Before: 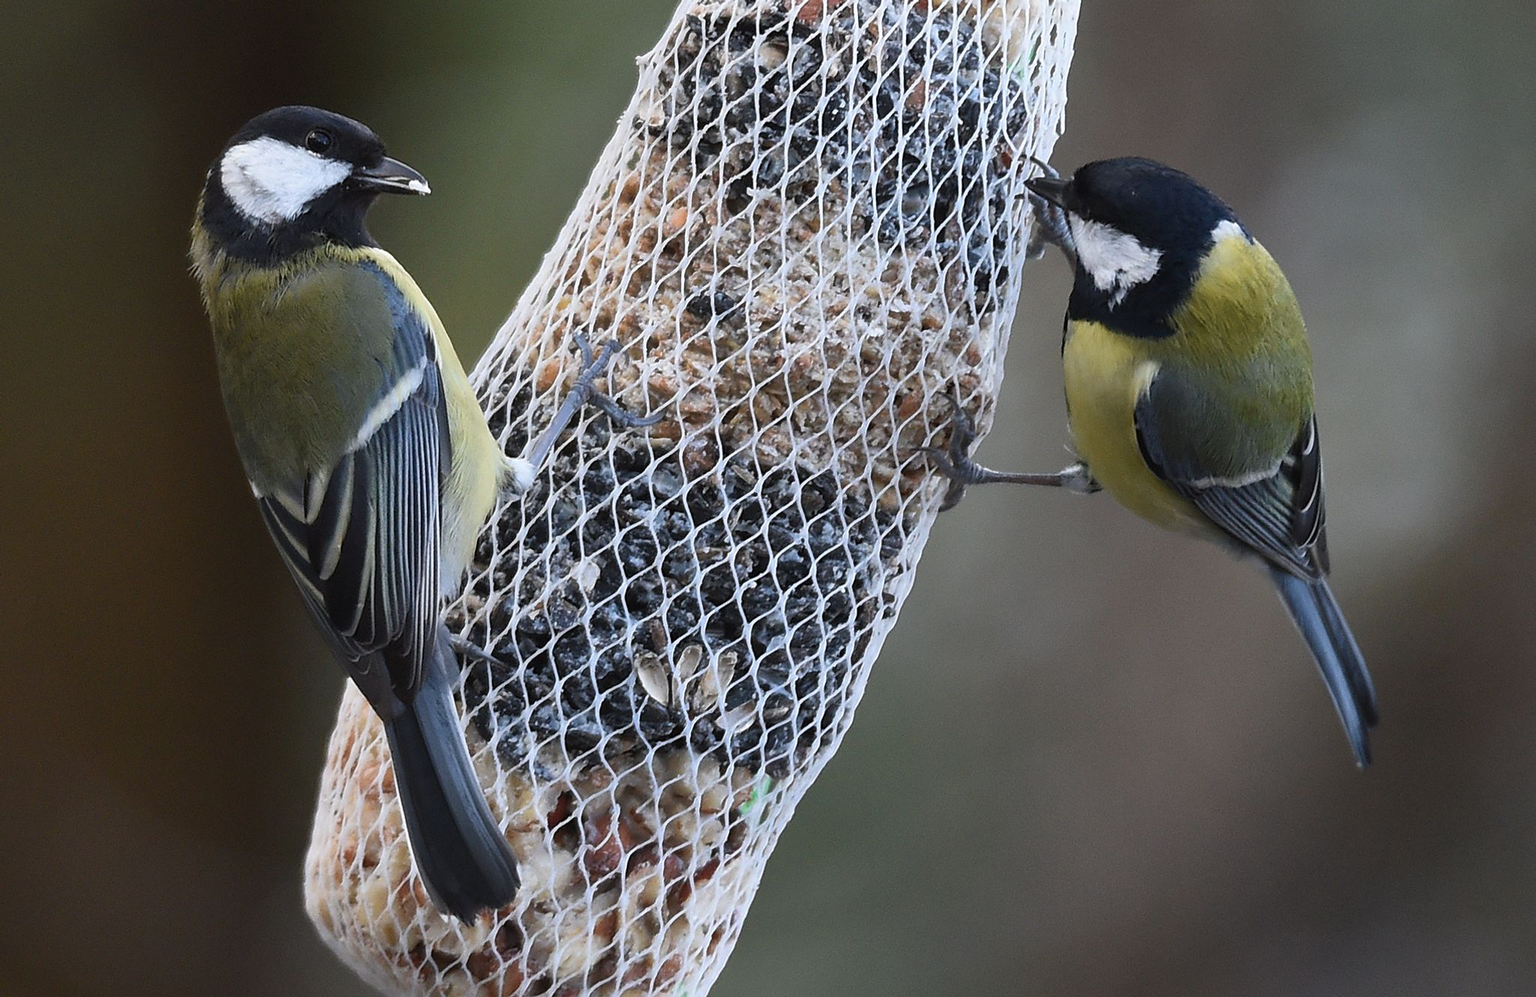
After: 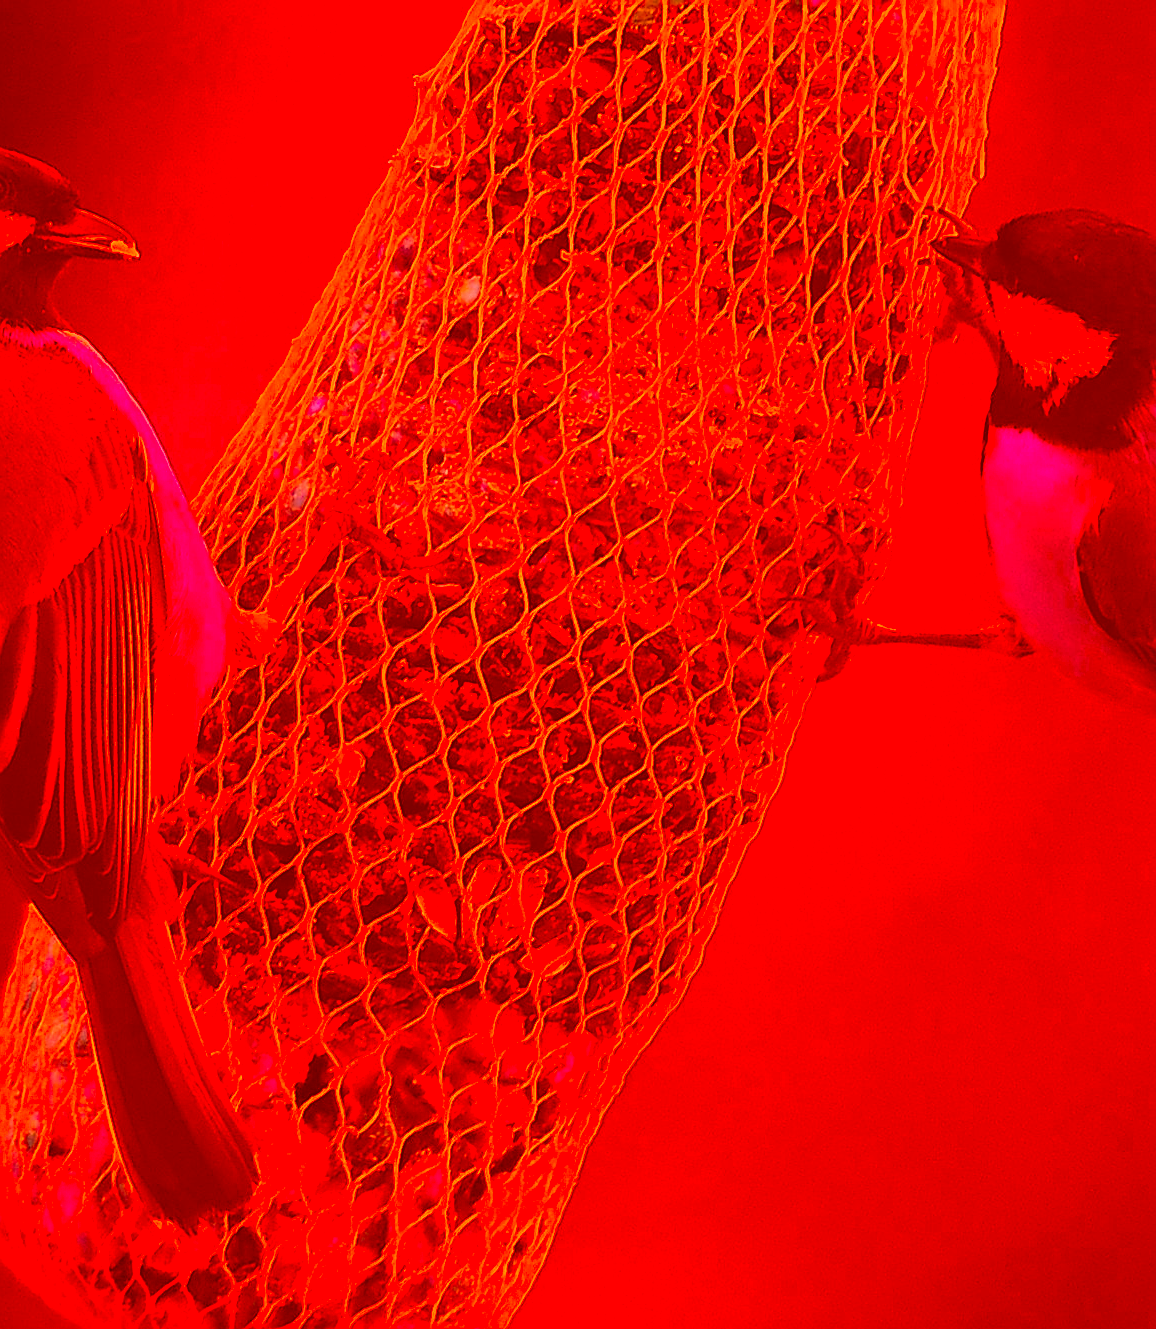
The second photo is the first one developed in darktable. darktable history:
crop: left 21.253%, right 22.293%
sharpen: on, module defaults
color correction: highlights a* -38.89, highlights b* -39.89, shadows a* -39.75, shadows b* -39.9, saturation -2.96
